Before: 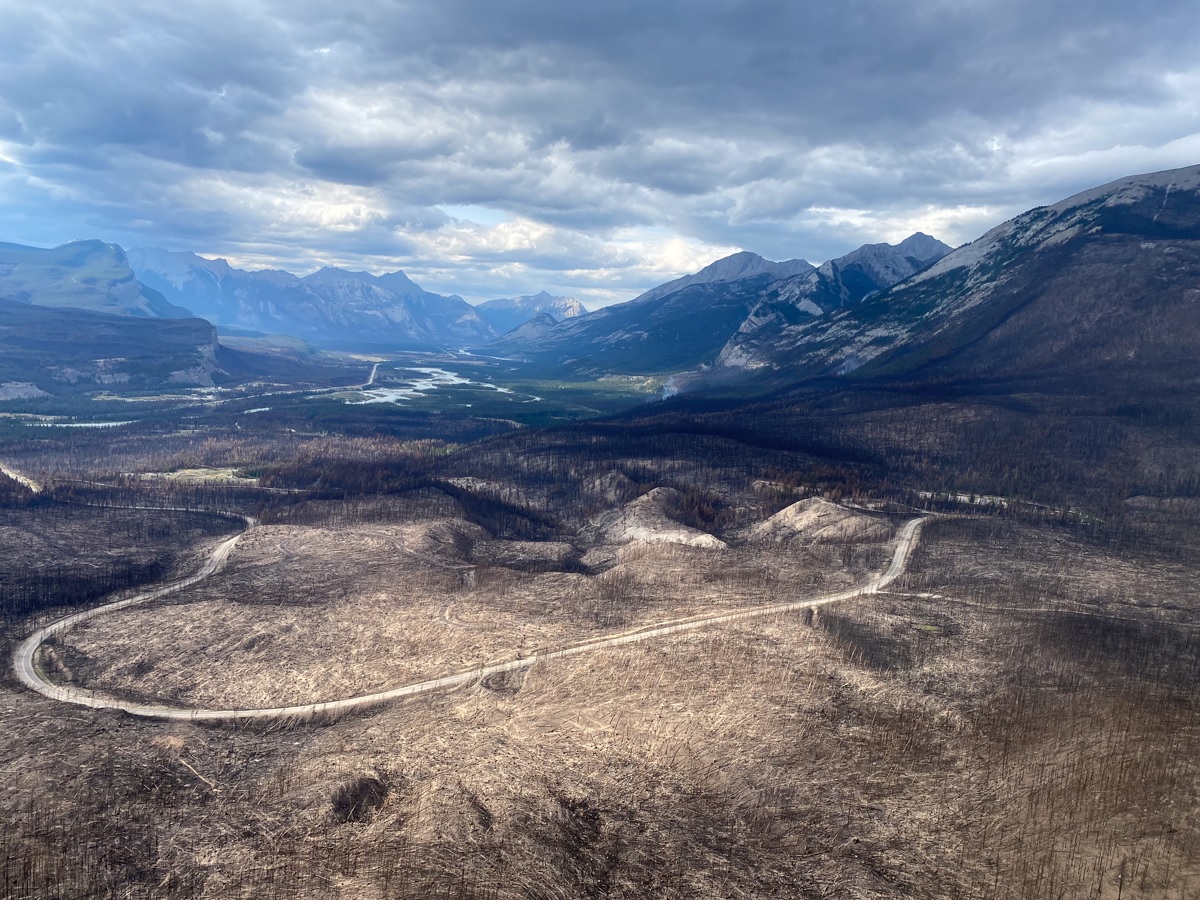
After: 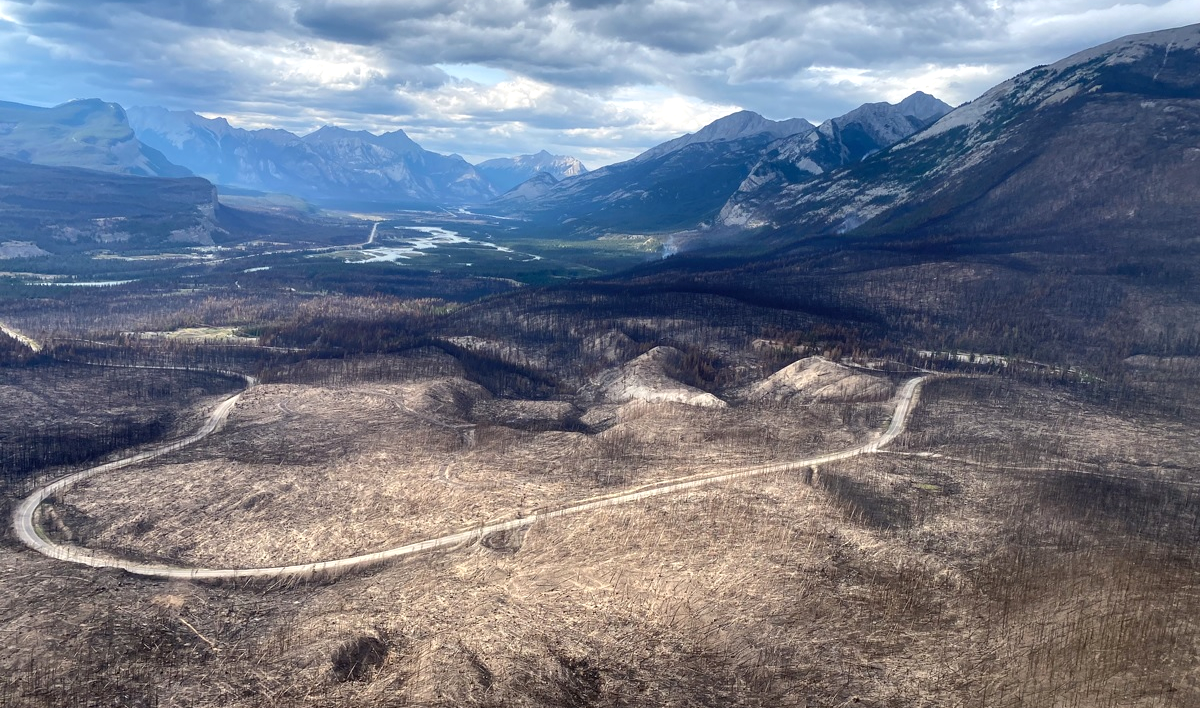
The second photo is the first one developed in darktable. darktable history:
shadows and highlights: soften with gaussian
white balance: emerald 1
exposure: exposure 0.161 EV, compensate highlight preservation false
crop and rotate: top 15.774%, bottom 5.506%
